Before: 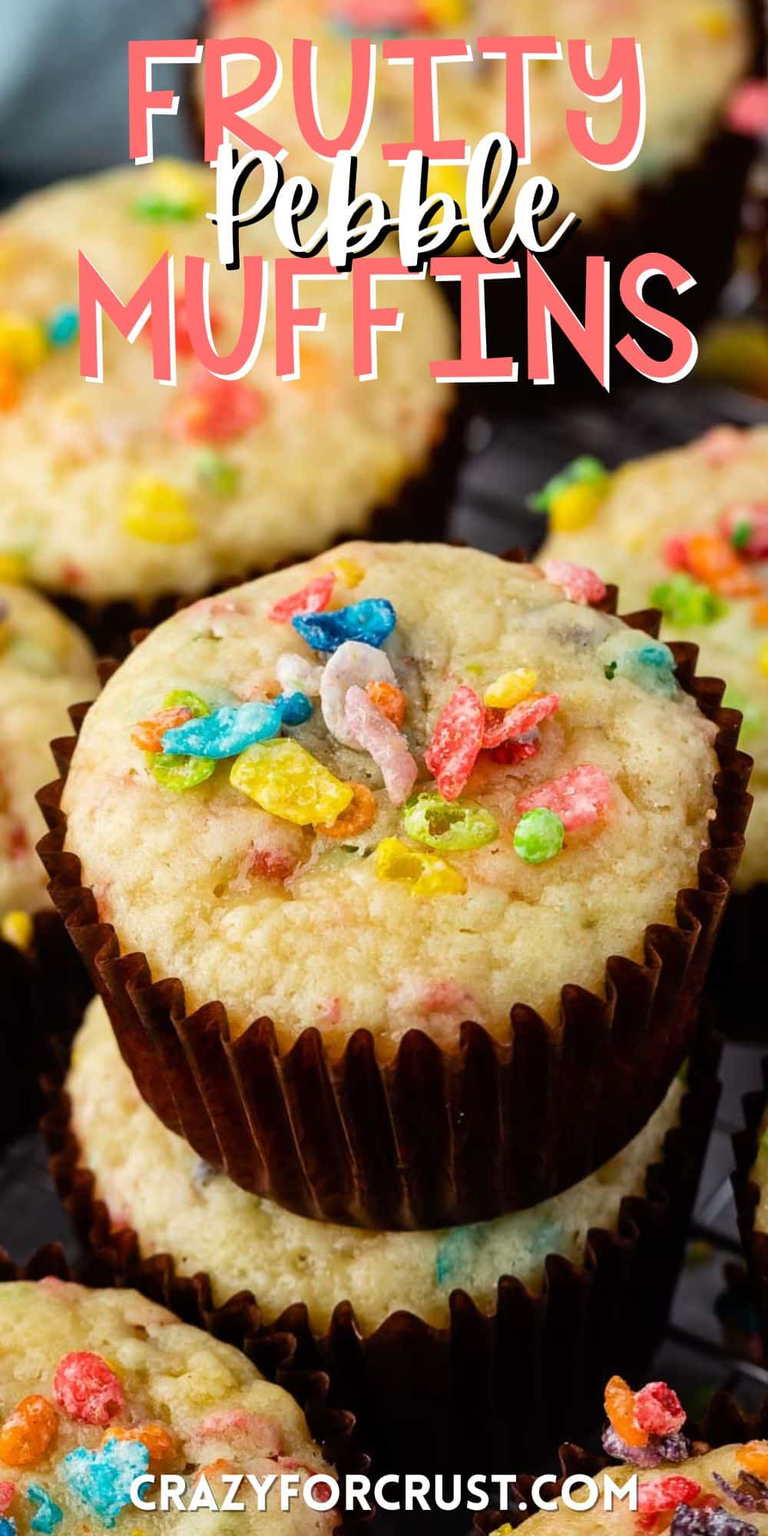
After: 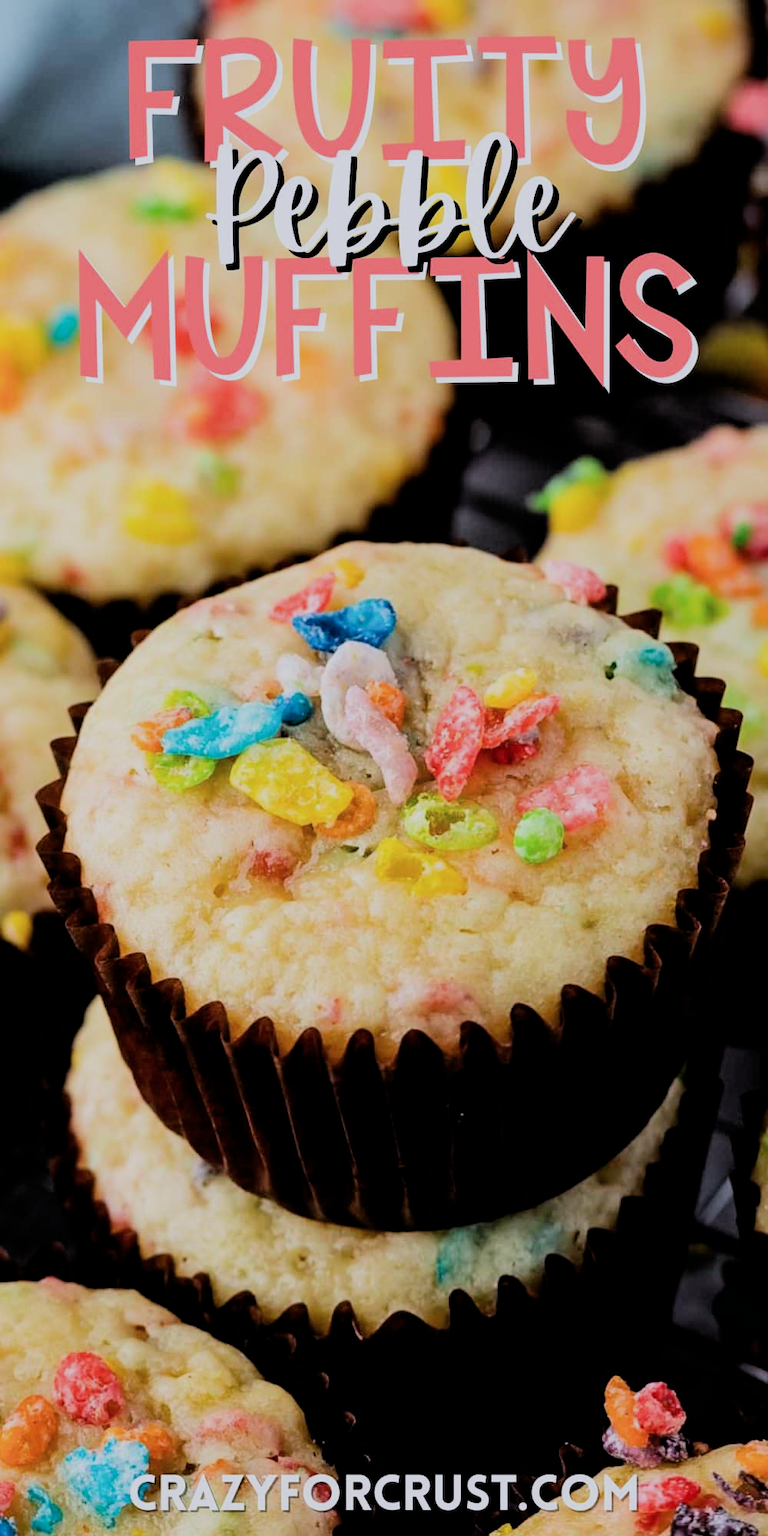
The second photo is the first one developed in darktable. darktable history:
color calibration: illuminant as shot in camera, x 0.358, y 0.373, temperature 4628.91 K
filmic rgb: black relative exposure -4.21 EV, white relative exposure 5.15 EV, hardness 2.1, contrast 1.179, iterations of high-quality reconstruction 0
